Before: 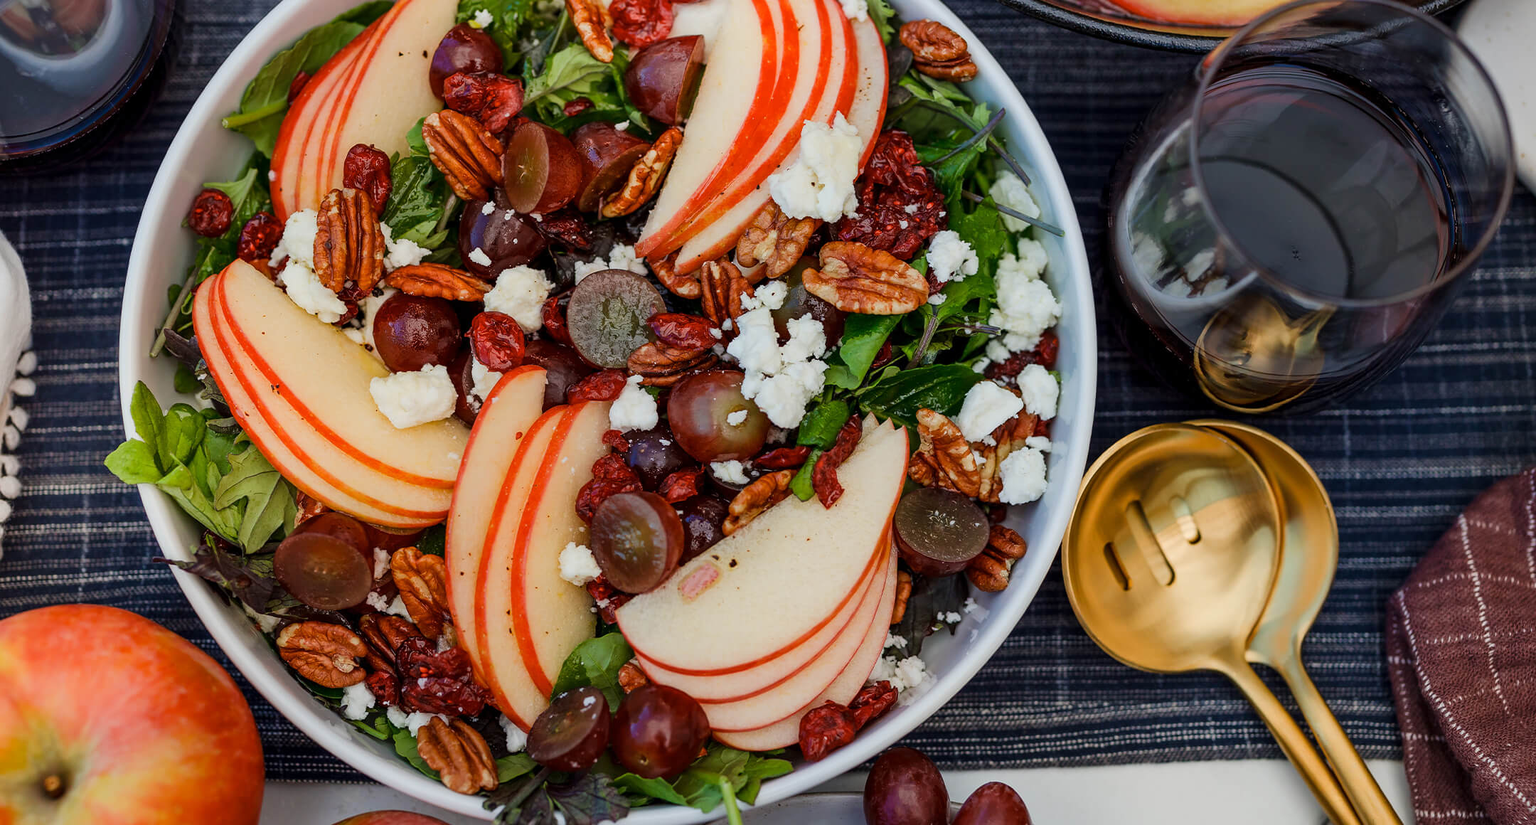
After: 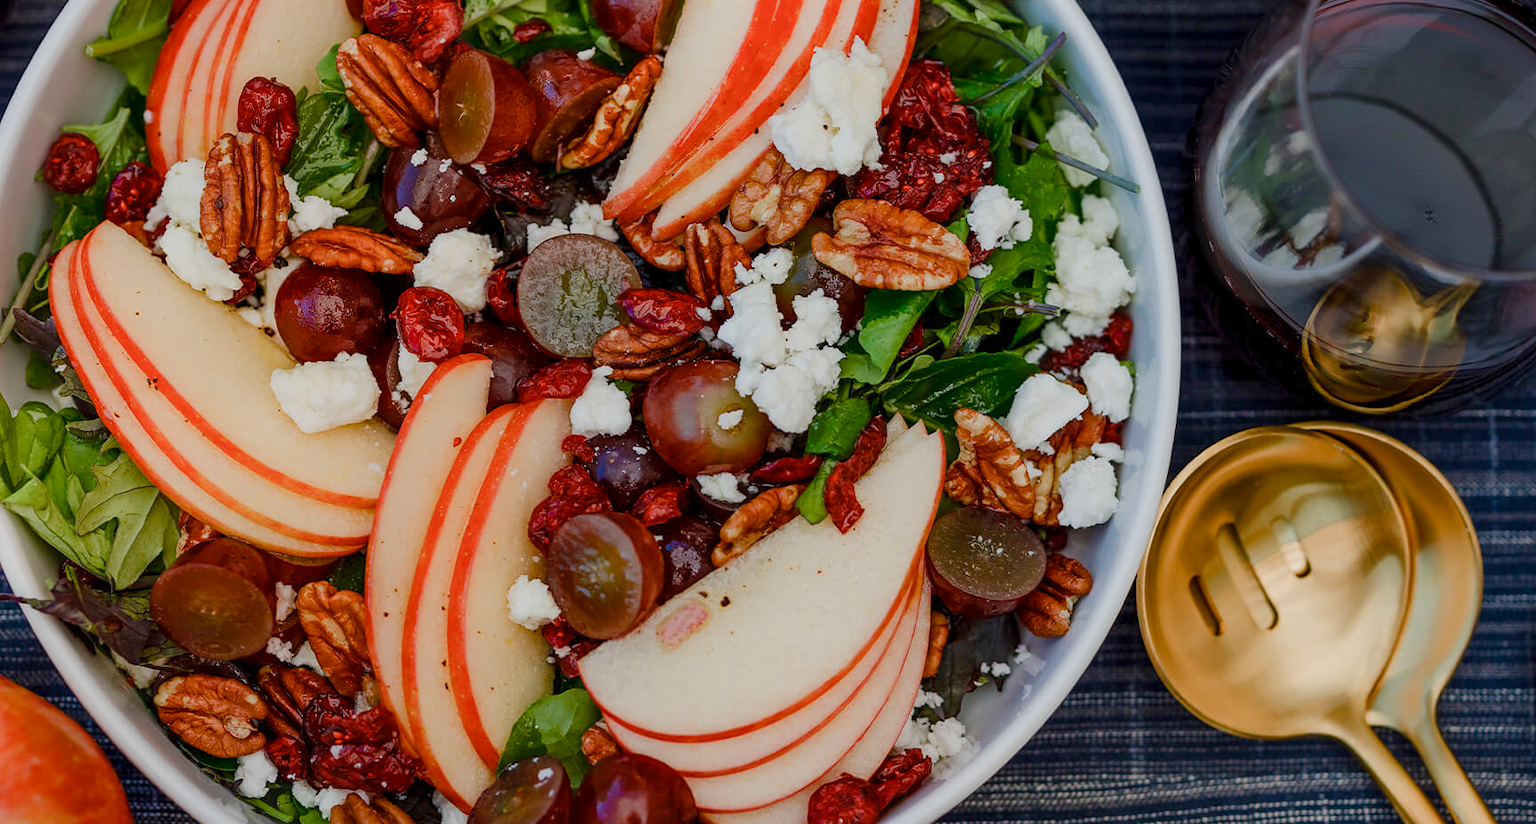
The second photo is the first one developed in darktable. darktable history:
rotate and perspective: automatic cropping original format, crop left 0, crop top 0
color balance rgb: shadows lift › chroma 1%, shadows lift › hue 113°, highlights gain › chroma 0.2%, highlights gain › hue 333°, perceptual saturation grading › global saturation 20%, perceptual saturation grading › highlights -50%, perceptual saturation grading › shadows 25%, contrast -10%
crop and rotate: left 10.071%, top 10.071%, right 10.02%, bottom 10.02%
